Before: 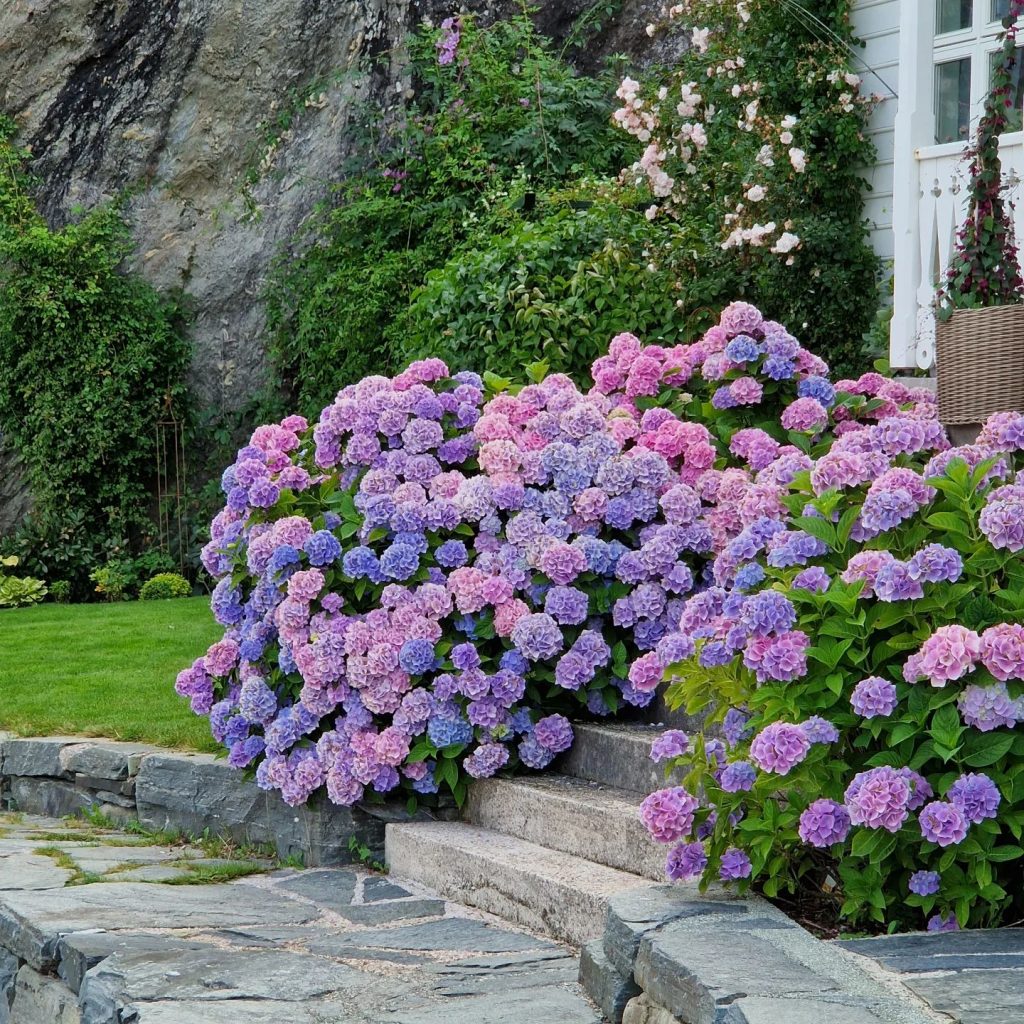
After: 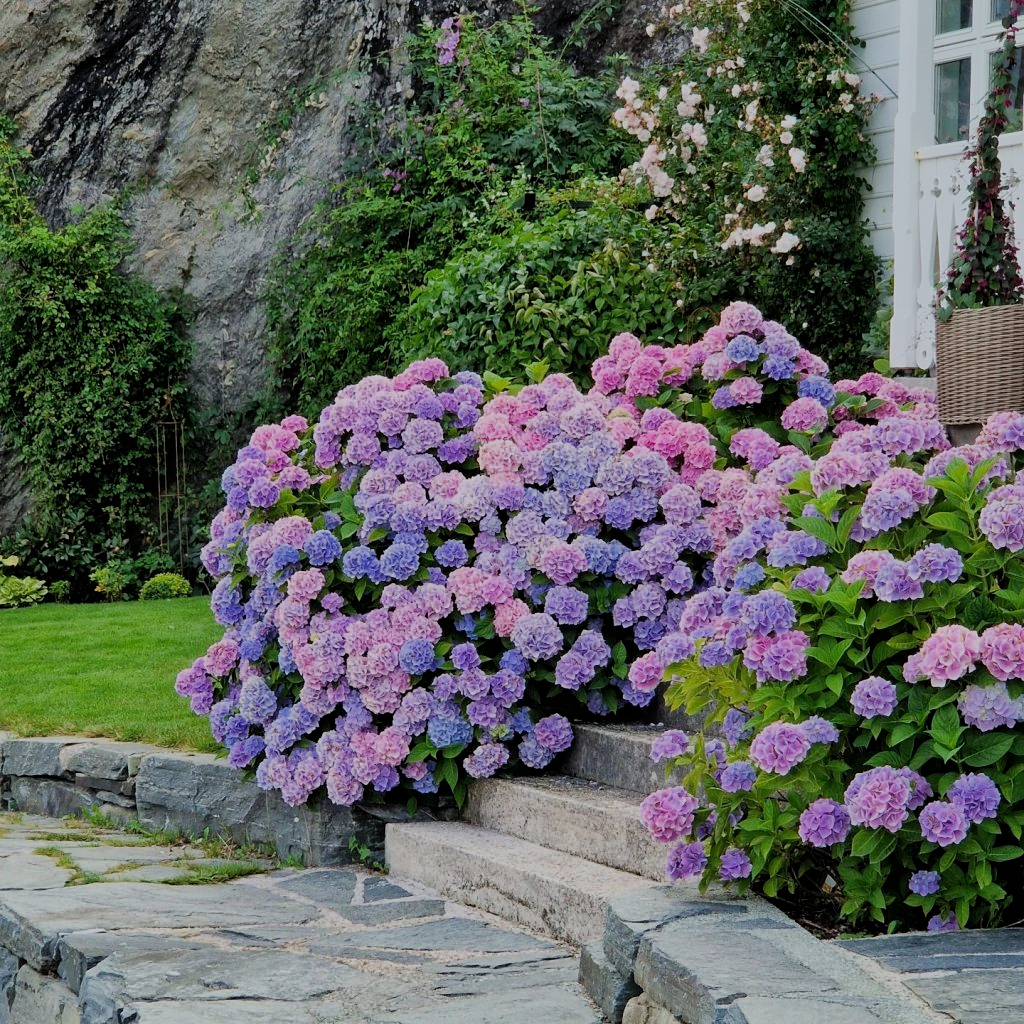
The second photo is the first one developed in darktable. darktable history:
filmic rgb: black relative exposure -8.51 EV, white relative exposure 5.57 EV, hardness 3.37, contrast 1.016
